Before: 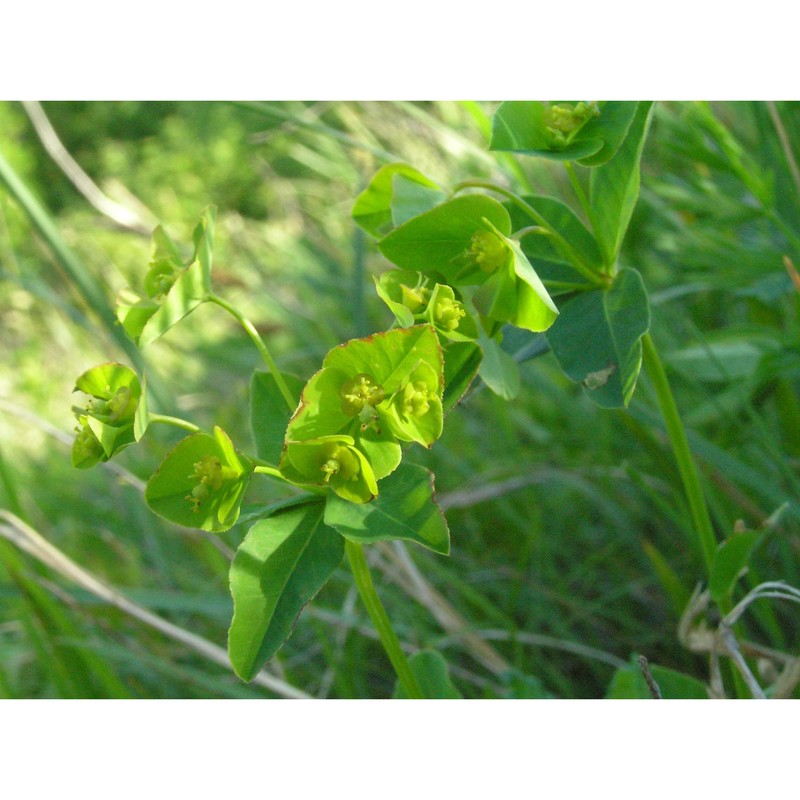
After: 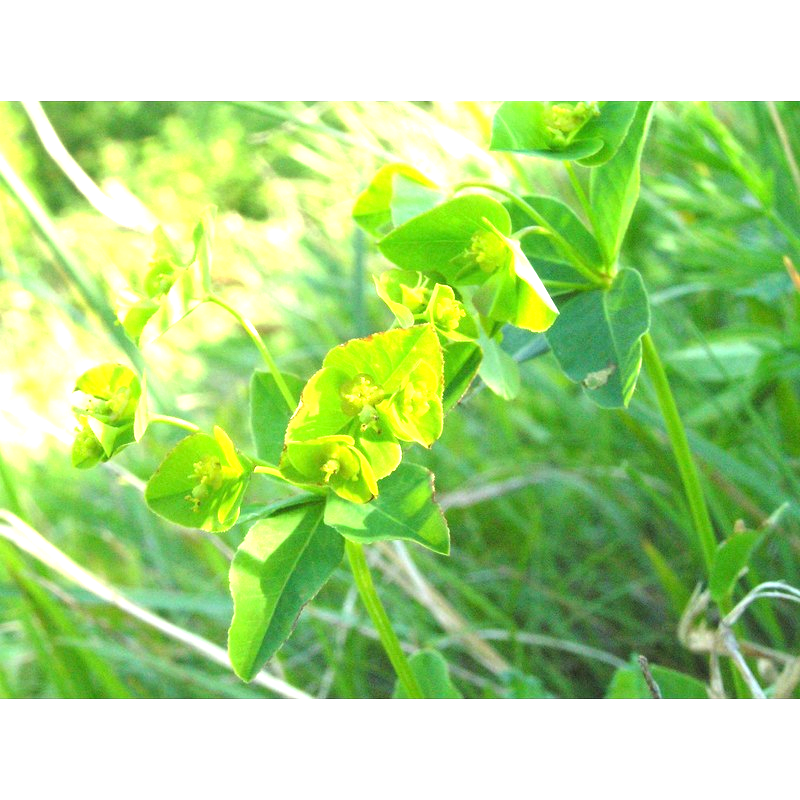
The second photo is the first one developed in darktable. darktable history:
exposure: black level correction 0, exposure 1.518 EV, compensate exposure bias true, compensate highlight preservation false
